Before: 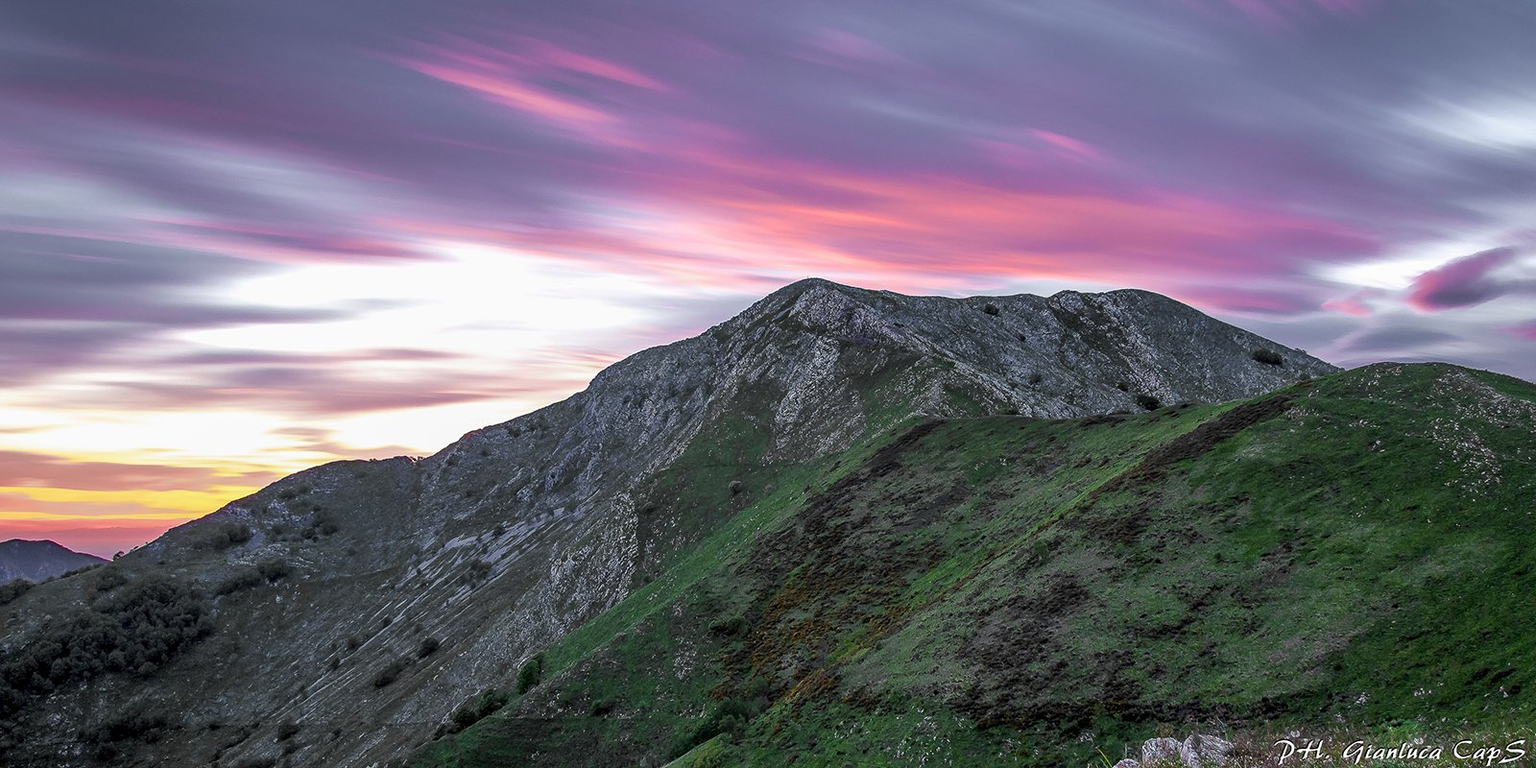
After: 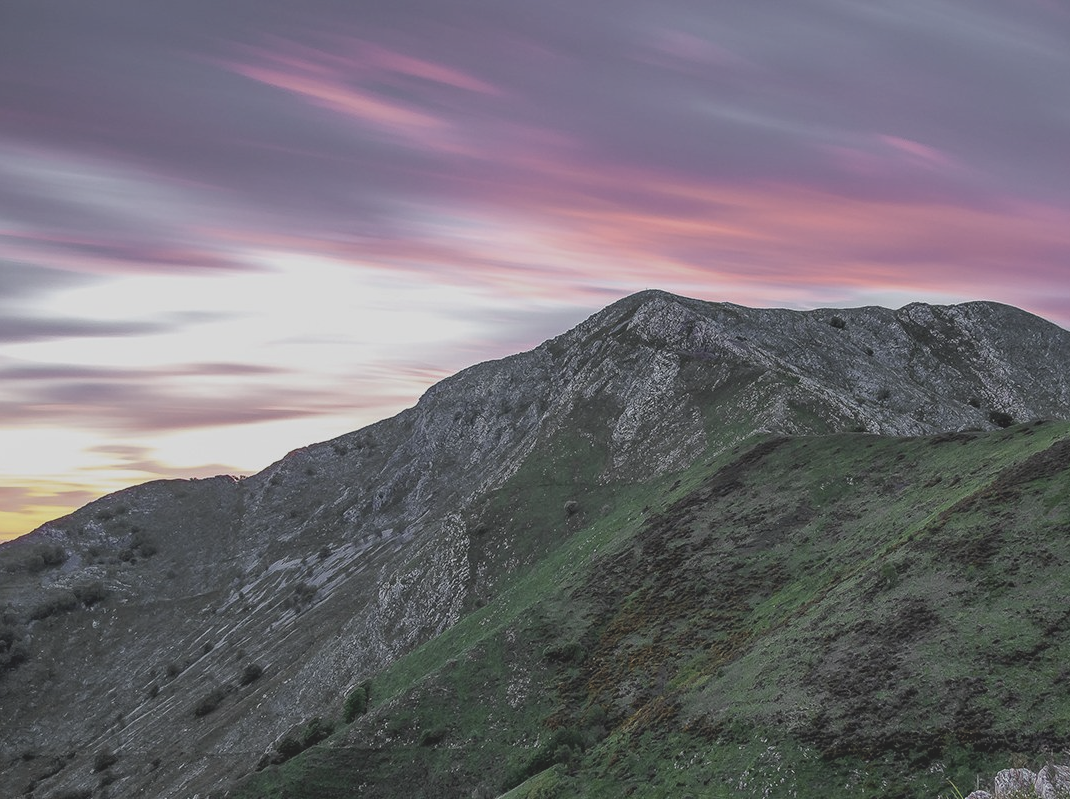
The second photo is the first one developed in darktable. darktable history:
crop and rotate: left 12.299%, right 20.782%
contrast brightness saturation: contrast -0.249, saturation -0.424
